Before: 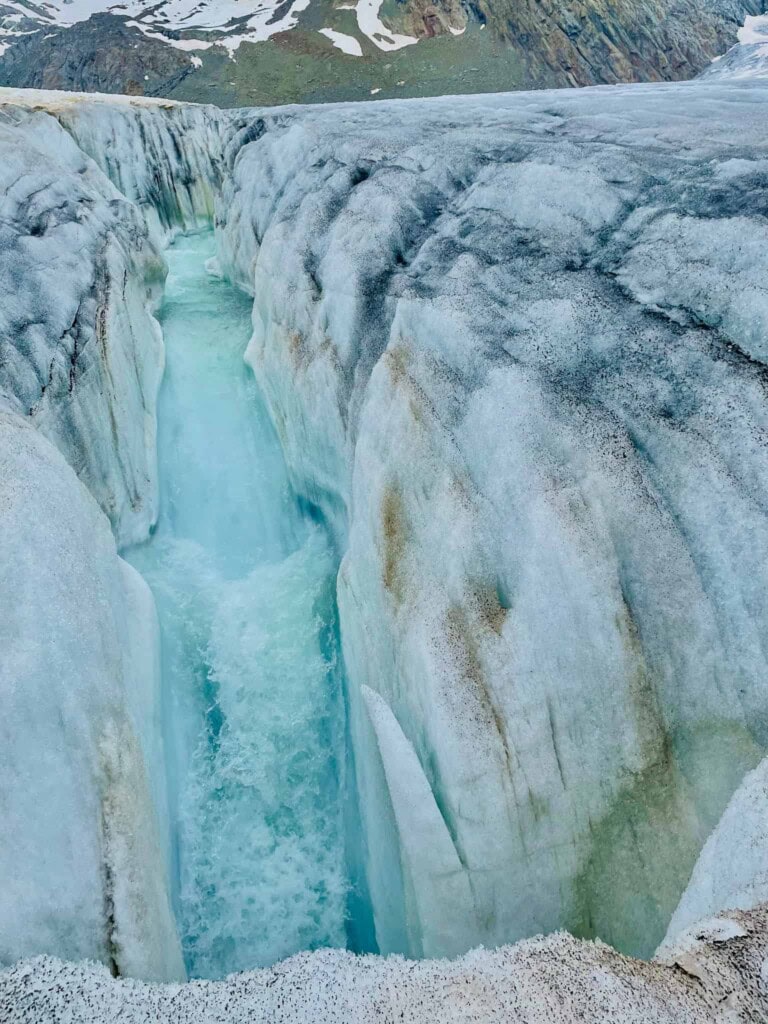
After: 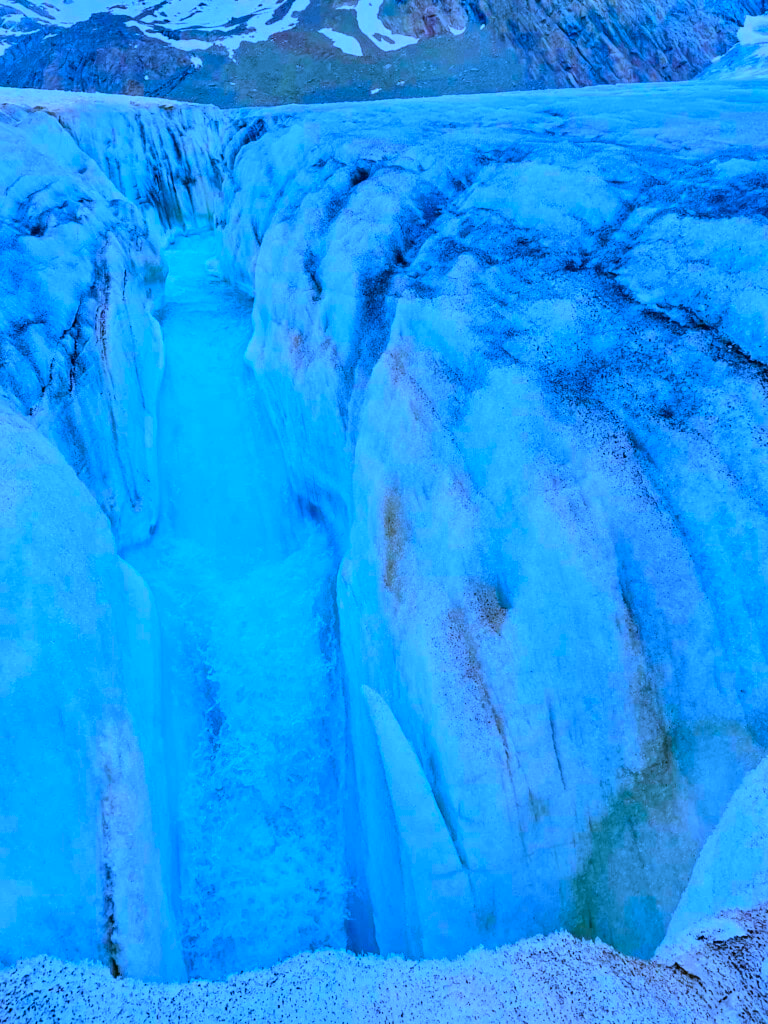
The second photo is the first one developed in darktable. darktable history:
contrast brightness saturation: contrast -0.02, brightness -0.01, saturation 0.03
white balance: red 0.766, blue 1.537
color balance rgb: perceptual saturation grading › global saturation 30%, global vibrance 20%
